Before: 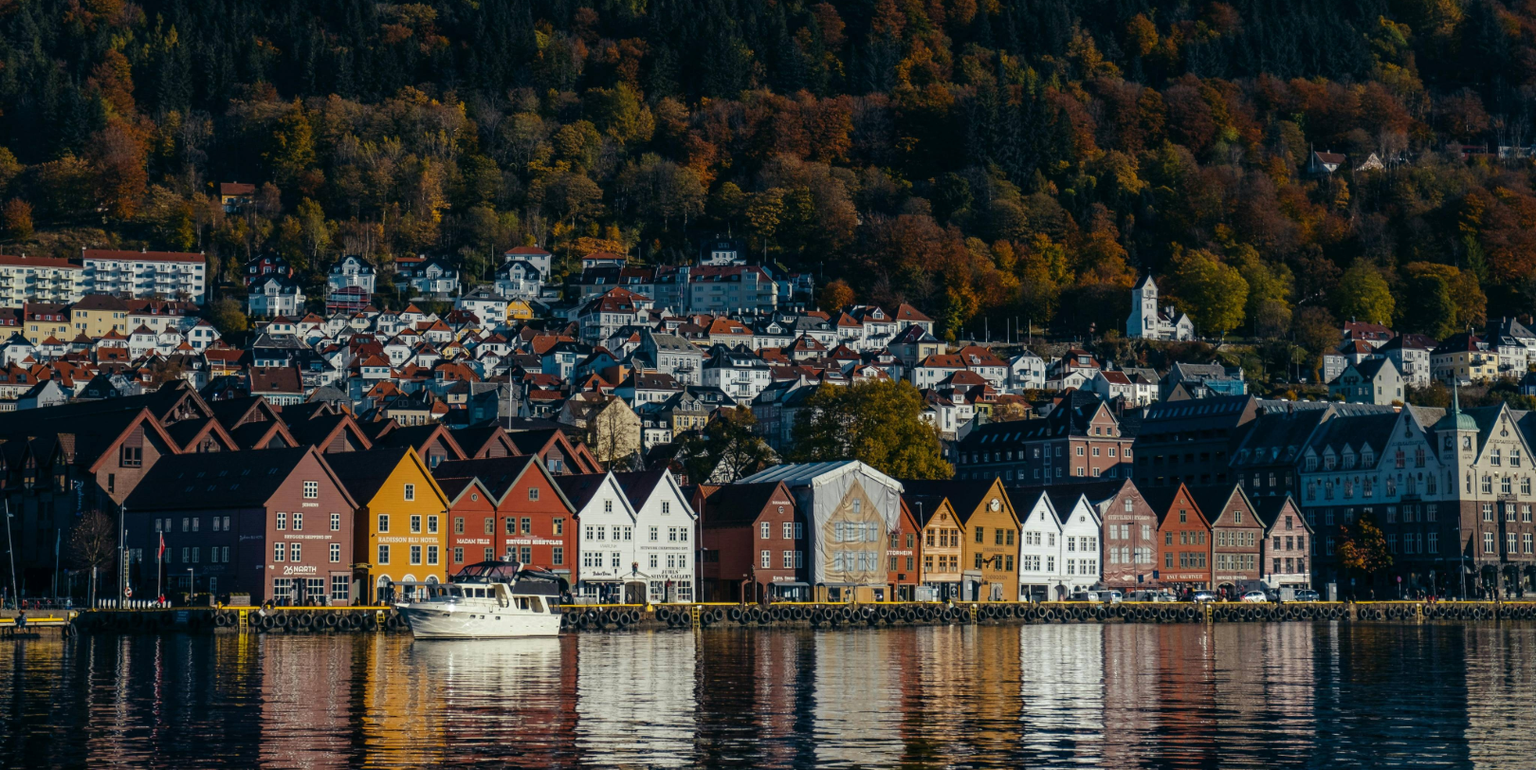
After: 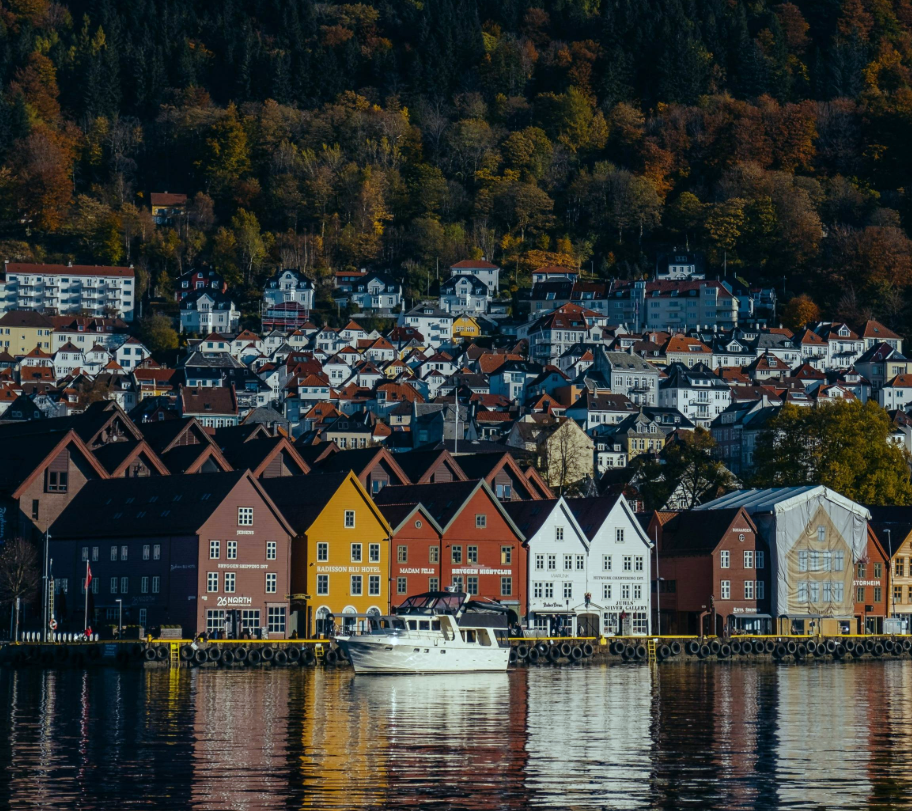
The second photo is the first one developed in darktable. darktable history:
crop: left 5.114%, right 38.589%
white balance: red 0.925, blue 1.046
